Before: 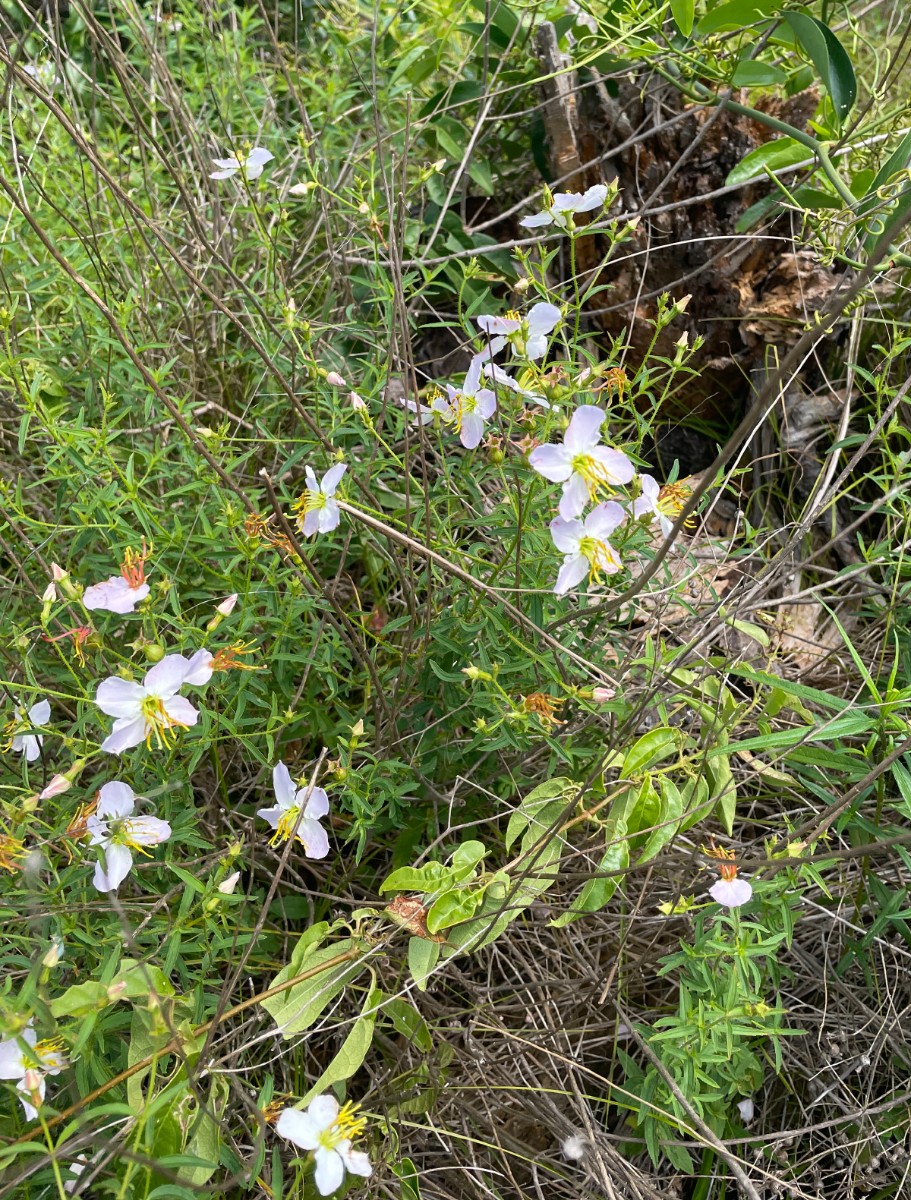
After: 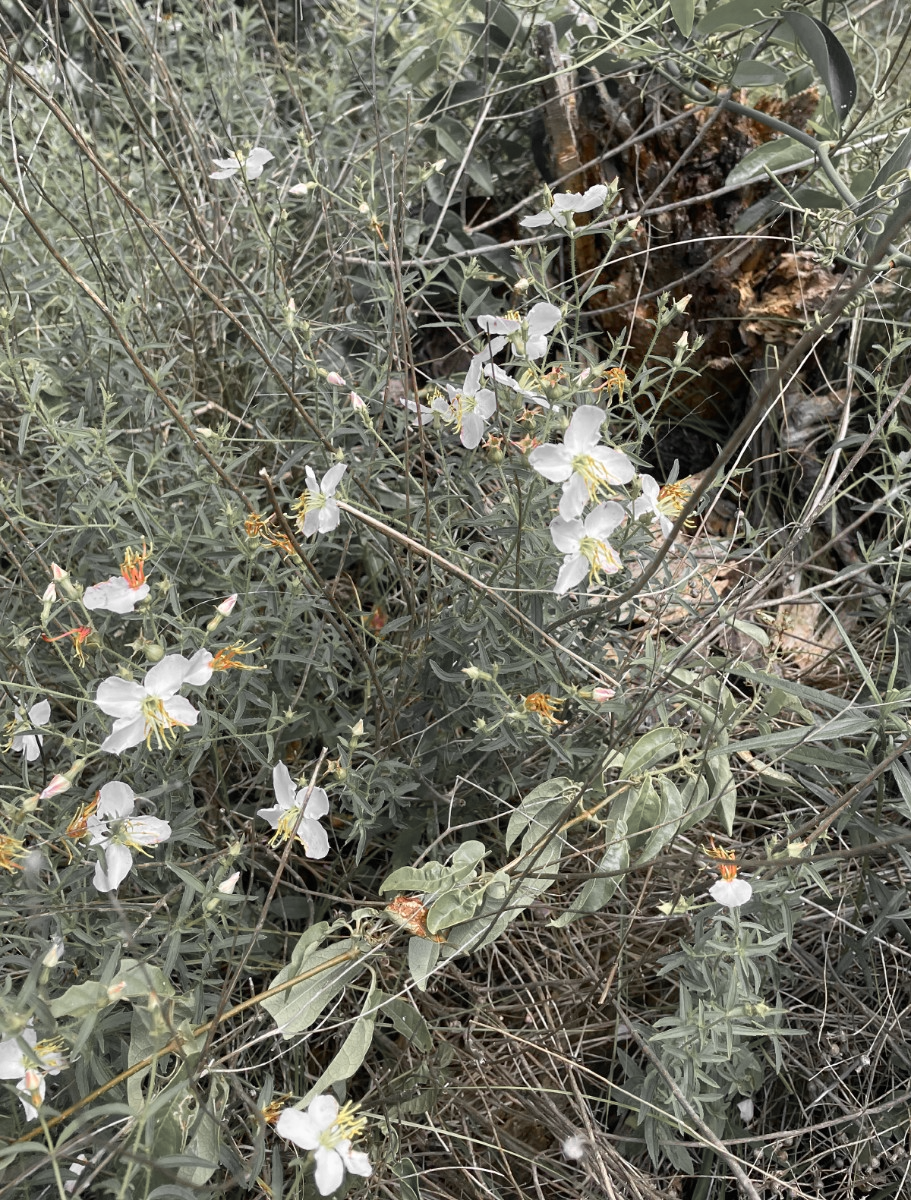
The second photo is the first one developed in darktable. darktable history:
color zones: curves: ch0 [(0, 0.447) (0.184, 0.543) (0.323, 0.476) (0.429, 0.445) (0.571, 0.443) (0.714, 0.451) (0.857, 0.452) (1, 0.447)]; ch1 [(0, 0.464) (0.176, 0.46) (0.287, 0.177) (0.429, 0.002) (0.571, 0) (0.714, 0) (0.857, 0) (1, 0.464)]
